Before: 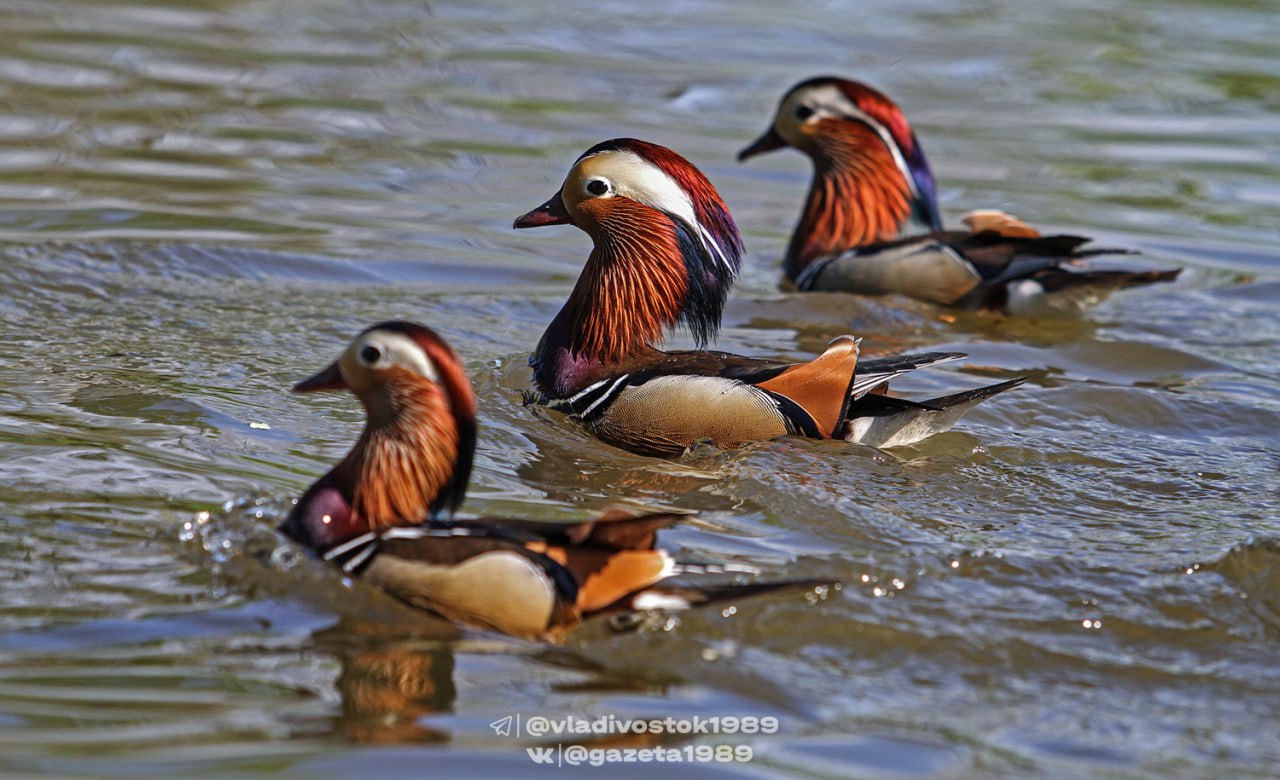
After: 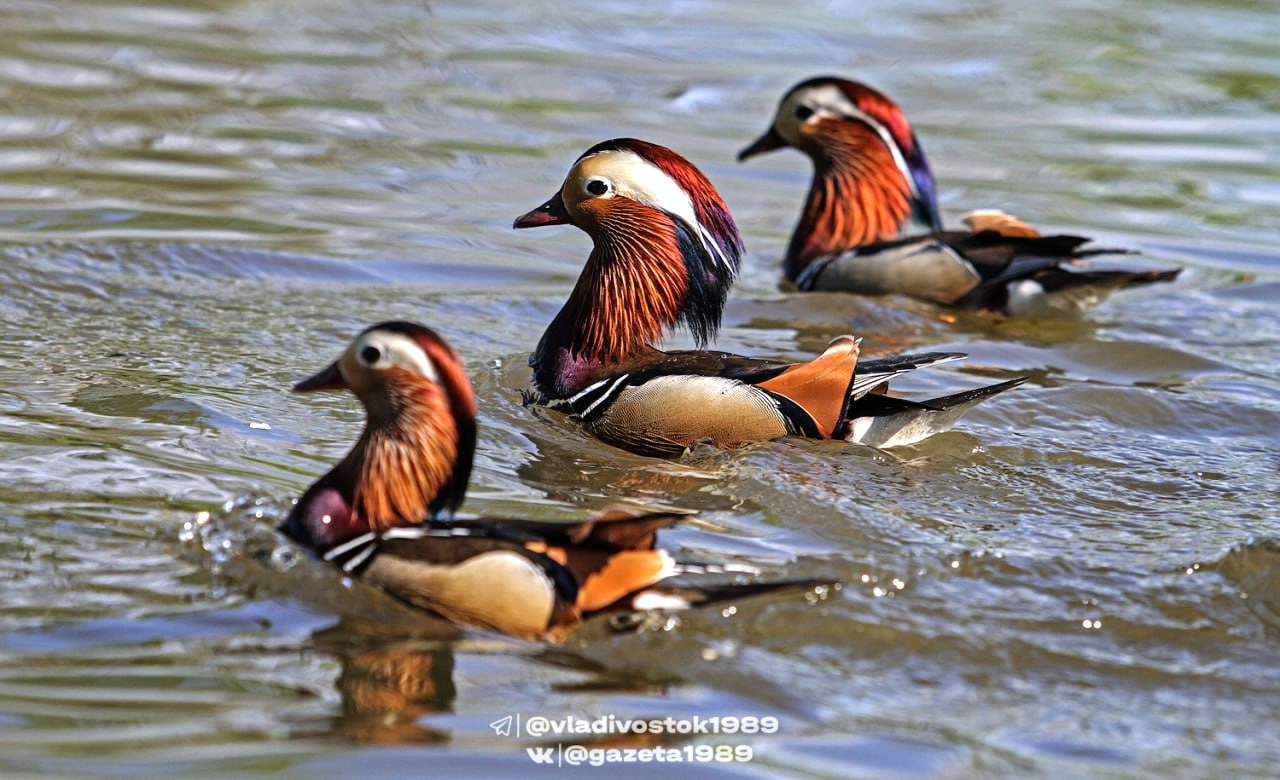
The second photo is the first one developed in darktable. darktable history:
tone equalizer: -8 EV -0.769 EV, -7 EV -0.711 EV, -6 EV -0.6 EV, -5 EV -0.394 EV, -3 EV 0.403 EV, -2 EV 0.6 EV, -1 EV 0.685 EV, +0 EV 0.767 EV, mask exposure compensation -0.486 EV
